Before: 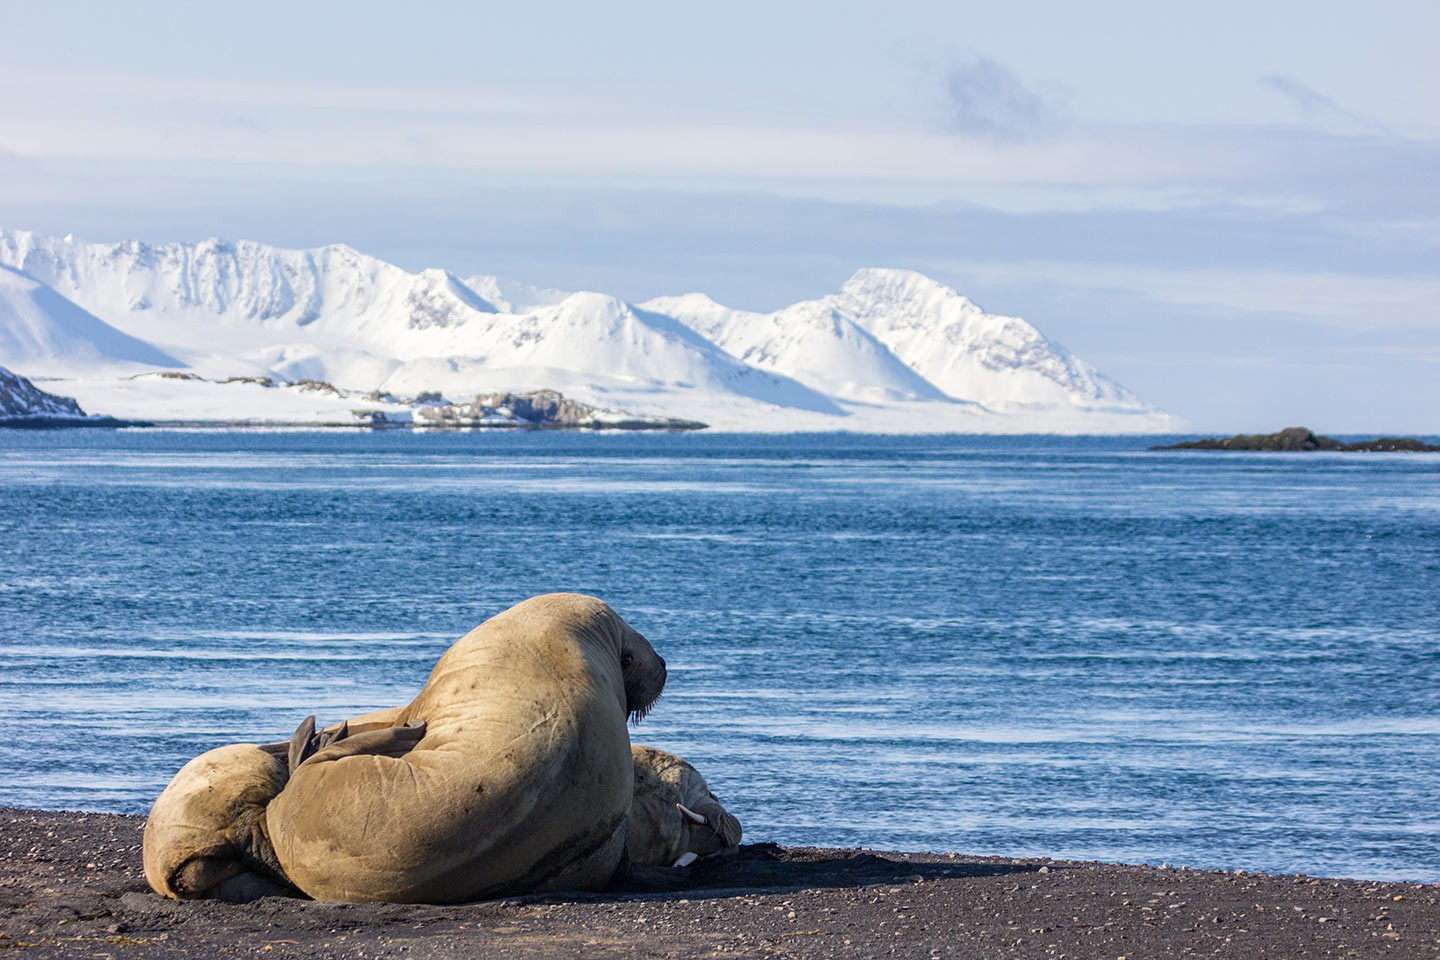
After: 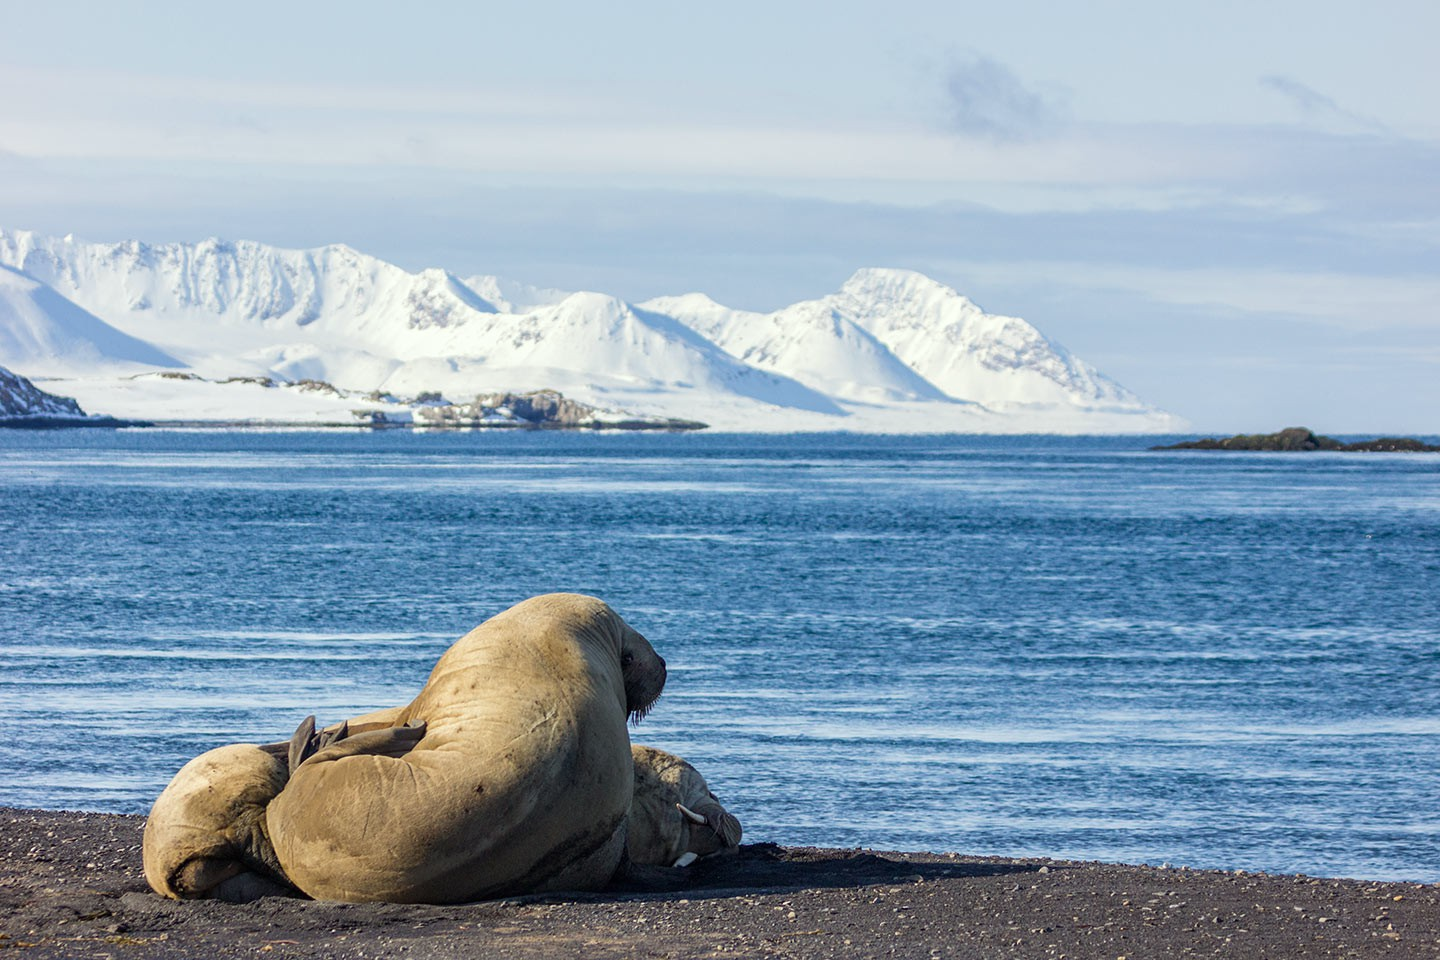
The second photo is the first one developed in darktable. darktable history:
color correction: highlights a* -2.67, highlights b* 2.43
